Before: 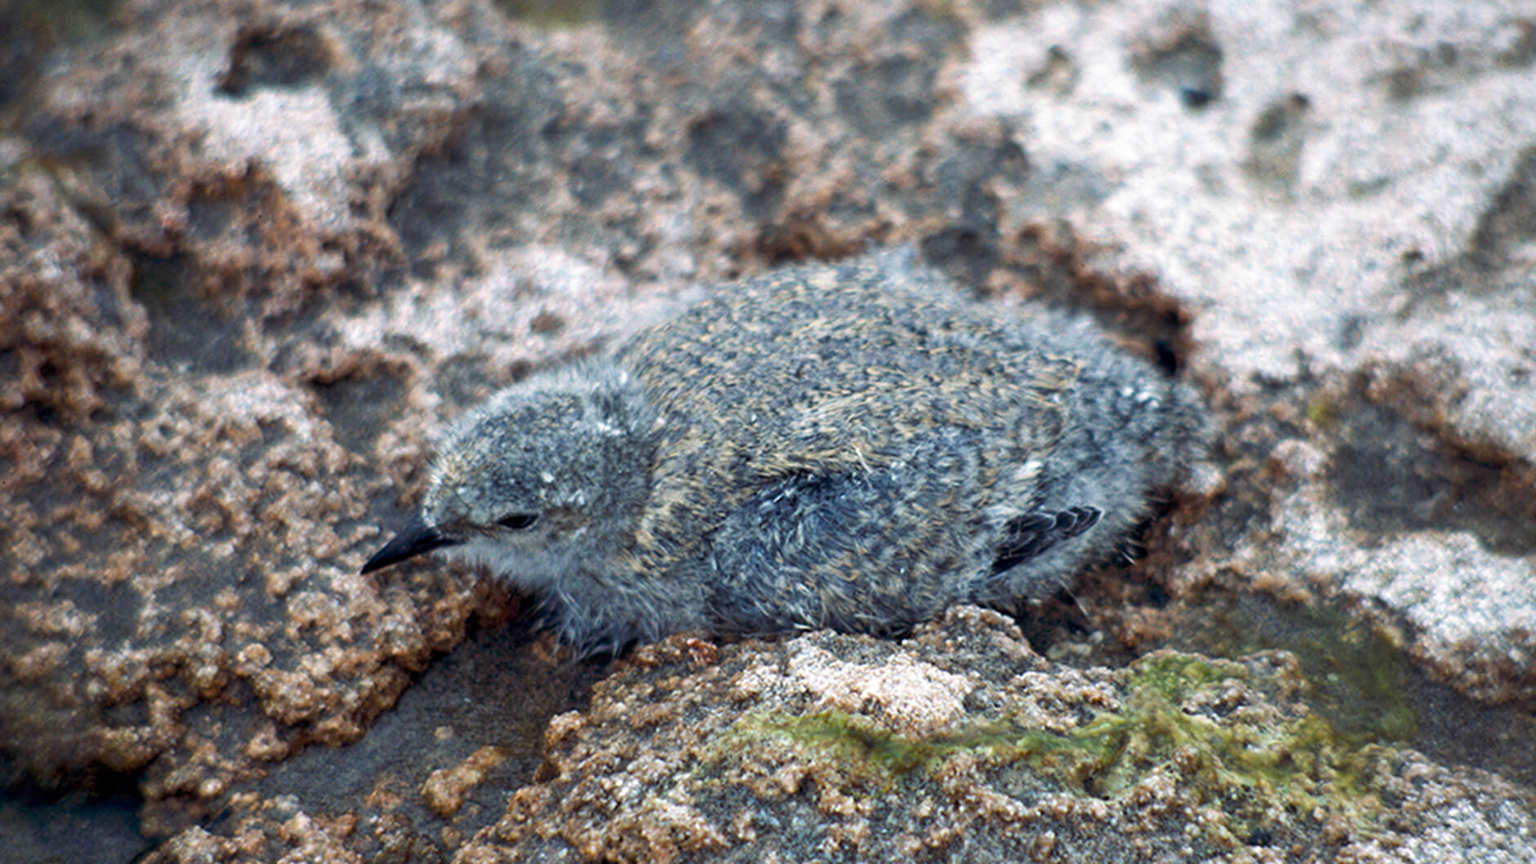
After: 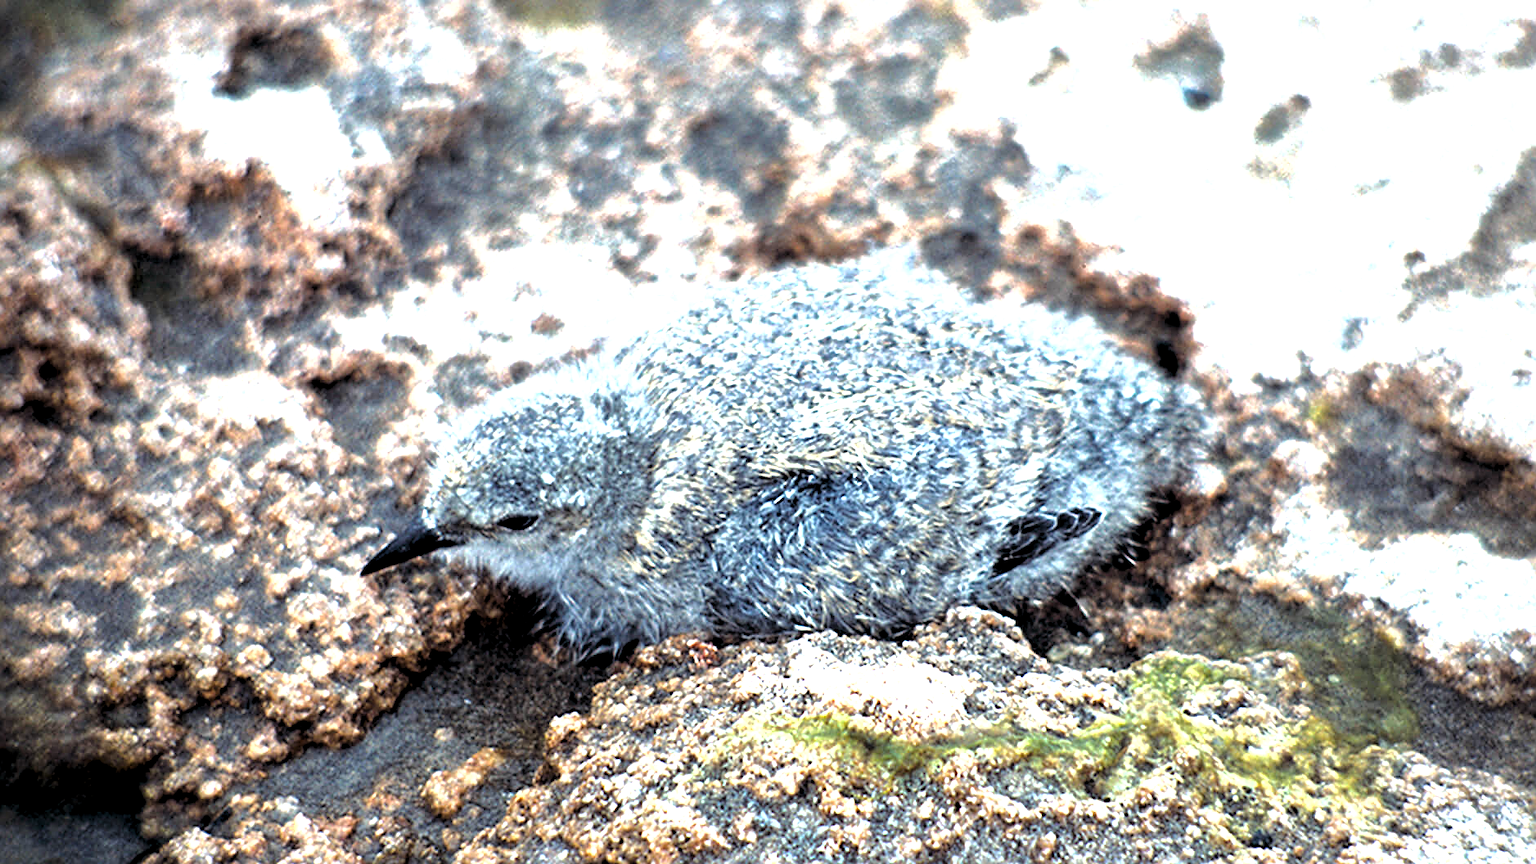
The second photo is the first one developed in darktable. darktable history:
crop and rotate: left 0.155%, bottom 0%
sharpen: on, module defaults
shadows and highlights: shadows 10.68, white point adjustment 0.973, highlights -39.63
levels: levels [0.062, 0.494, 0.925]
tone equalizer: -8 EV -1.1 EV, -7 EV -1.02 EV, -6 EV -0.892 EV, -5 EV -0.589 EV, -3 EV 0.576 EV, -2 EV 0.889 EV, -1 EV 1.01 EV, +0 EV 1.07 EV
exposure: exposure 0.203 EV, compensate highlight preservation false
